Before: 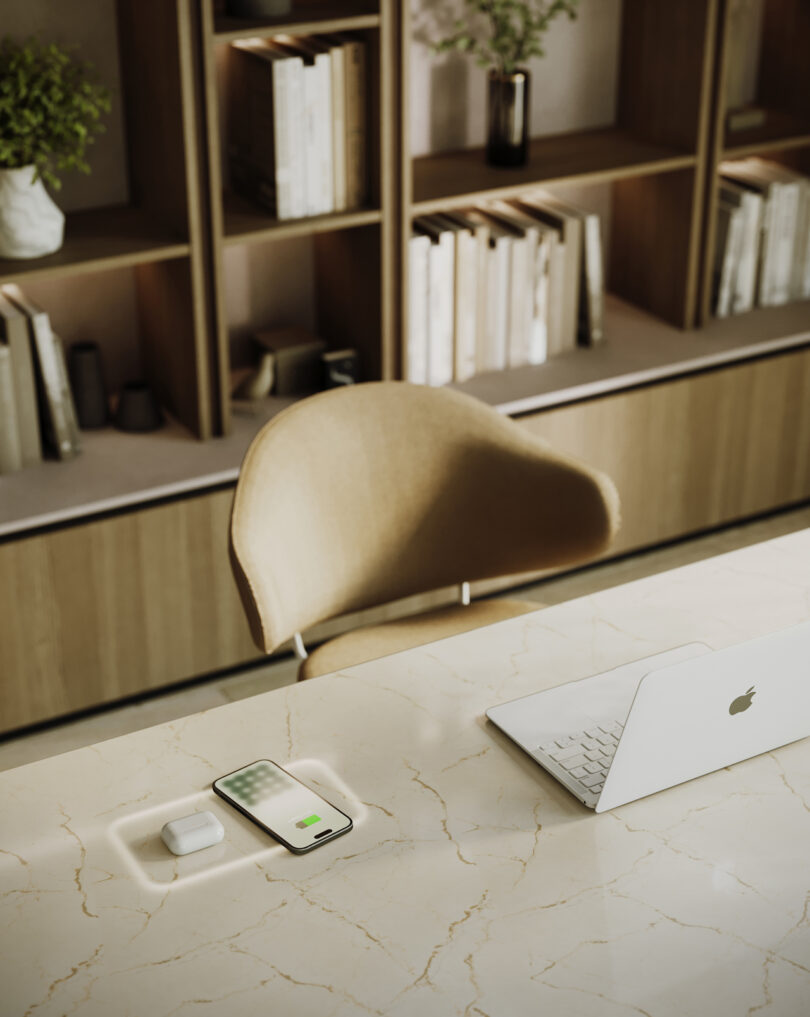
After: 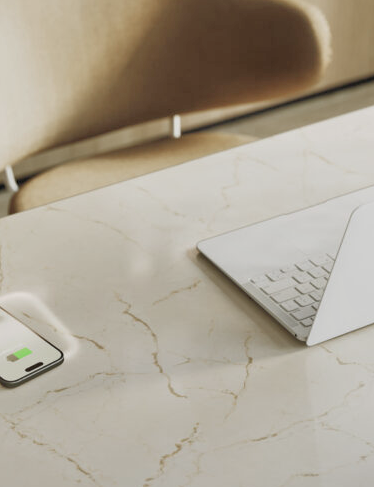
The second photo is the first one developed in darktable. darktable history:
tone equalizer: -7 EV 0.154 EV, -6 EV 0.625 EV, -5 EV 1.18 EV, -4 EV 1.36 EV, -3 EV 1.15 EV, -2 EV 0.6 EV, -1 EV 0.147 EV
color zones: curves: ch0 [(0, 0.5) (0.143, 0.5) (0.286, 0.5) (0.429, 0.504) (0.571, 0.5) (0.714, 0.509) (0.857, 0.5) (1, 0.5)]; ch1 [(0, 0.425) (0.143, 0.425) (0.286, 0.375) (0.429, 0.405) (0.571, 0.5) (0.714, 0.47) (0.857, 0.425) (1, 0.435)]; ch2 [(0, 0.5) (0.143, 0.5) (0.286, 0.5) (0.429, 0.517) (0.571, 0.5) (0.714, 0.51) (0.857, 0.5) (1, 0.5)]
crop: left 35.71%, top 46.005%, right 18.112%, bottom 6.034%
